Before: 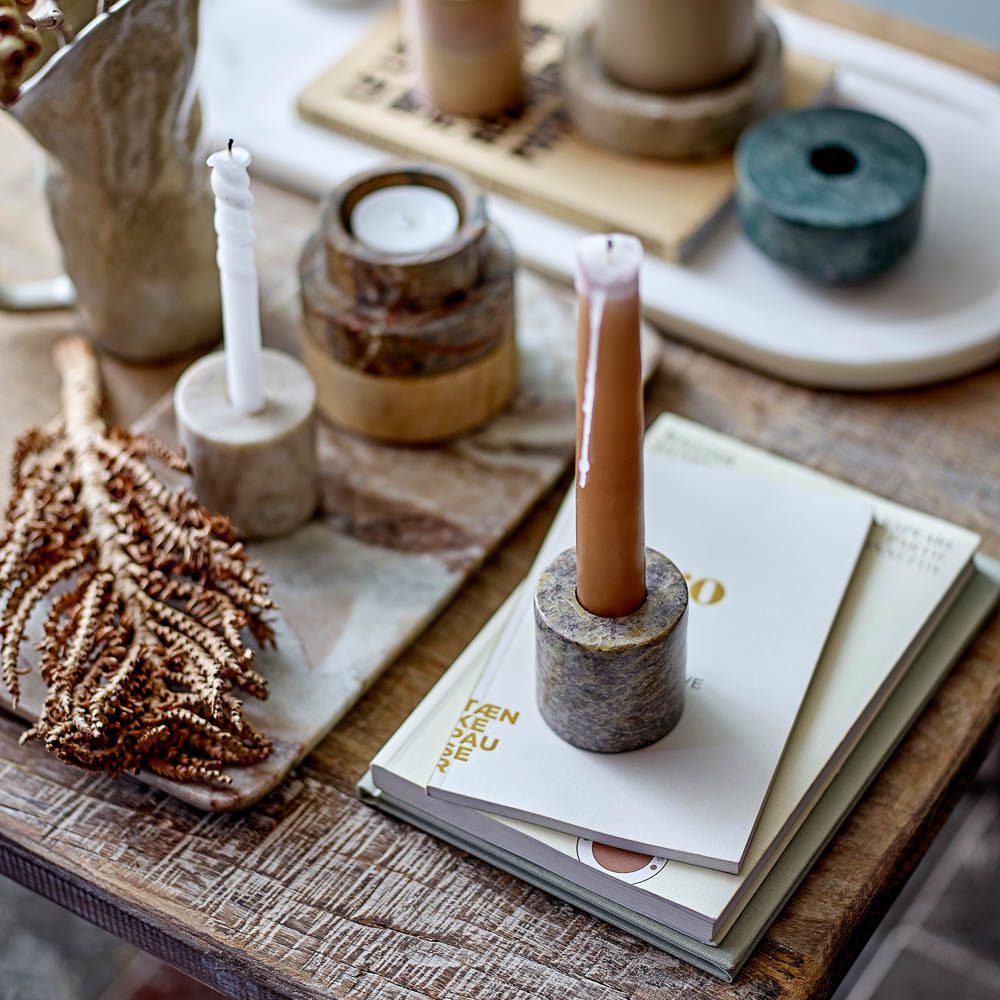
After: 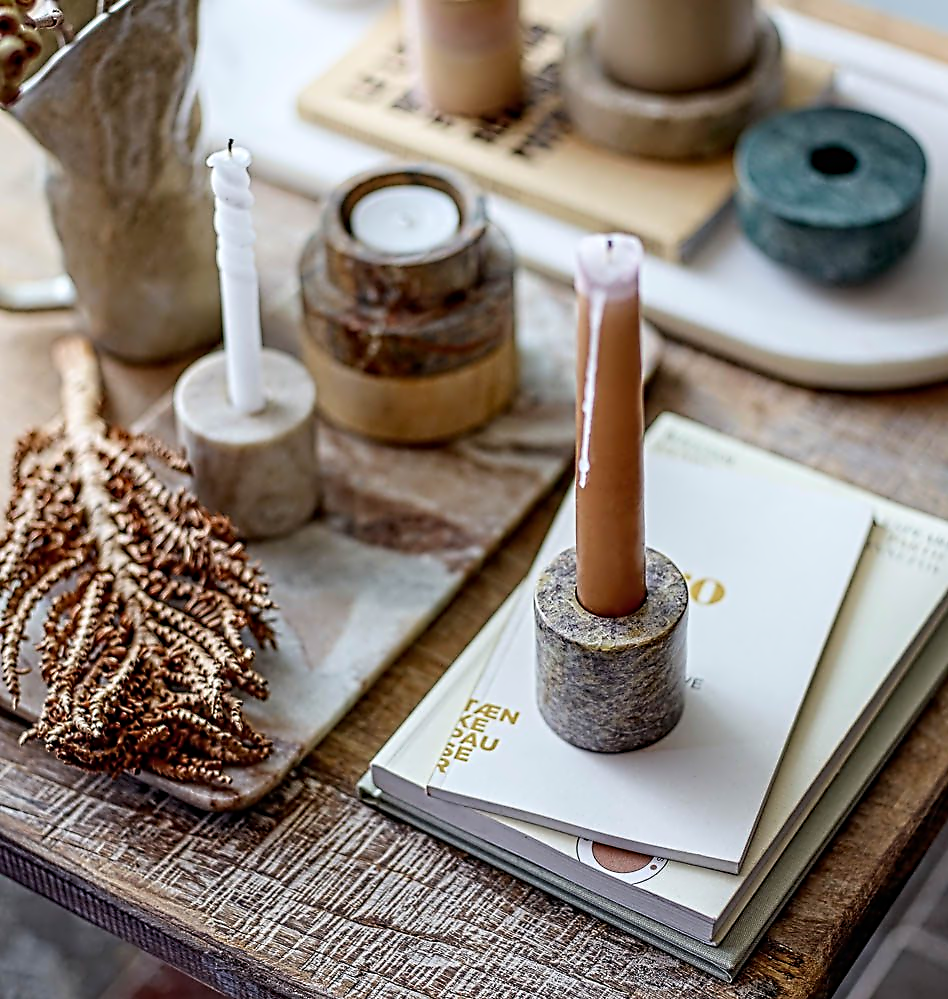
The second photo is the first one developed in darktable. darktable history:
crop and rotate: right 5.167%
shadows and highlights: shadows -21.3, highlights 100, soften with gaussian
contrast equalizer: y [[0.5, 0.5, 0.5, 0.515, 0.749, 0.84], [0.5 ×6], [0.5 ×6], [0, 0, 0, 0.001, 0.067, 0.262], [0 ×6]]
